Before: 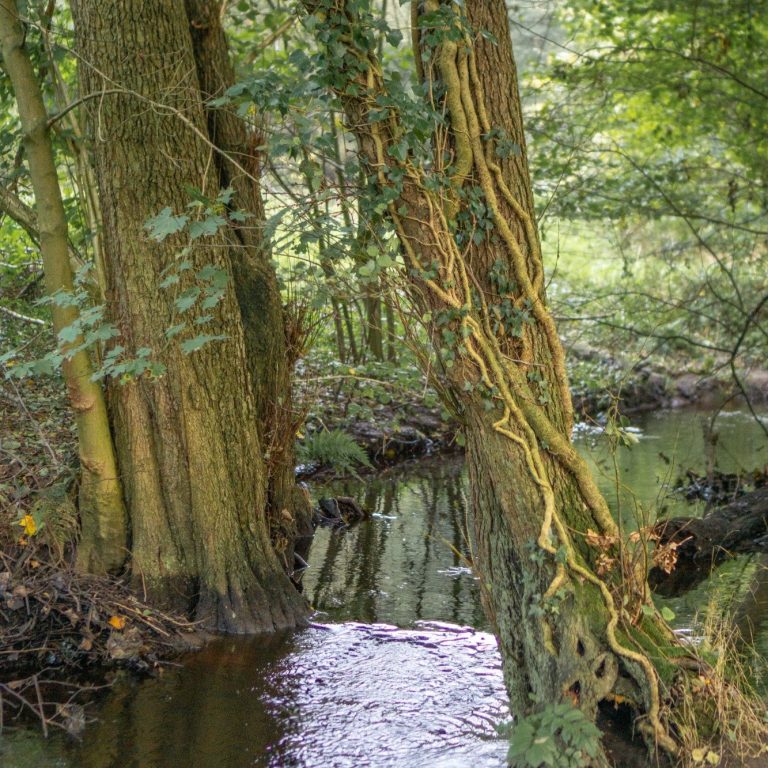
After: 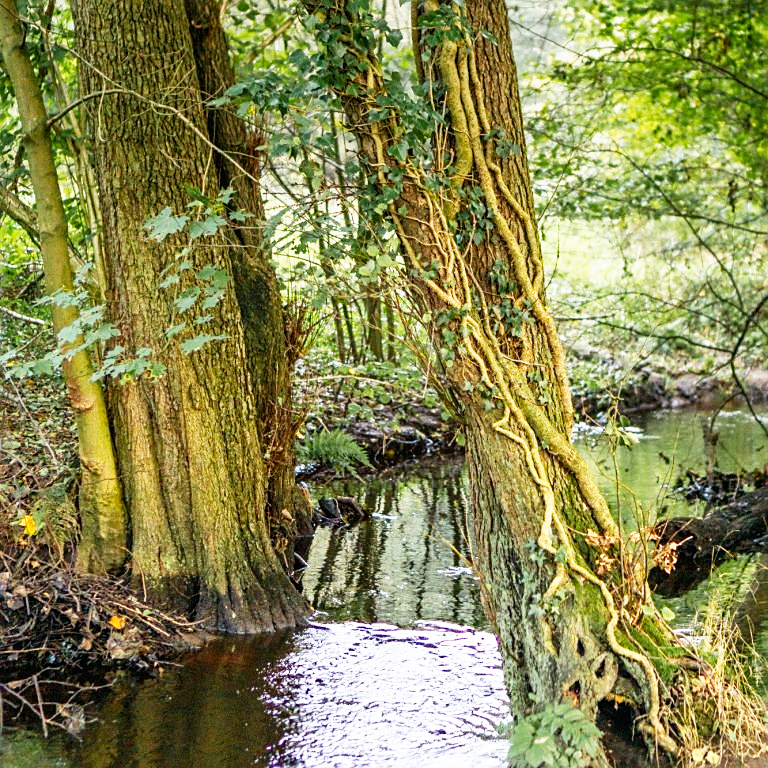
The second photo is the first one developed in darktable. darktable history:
sharpen: on, module defaults
graduated density: on, module defaults
base curve: curves: ch0 [(0, 0) (0.007, 0.004) (0.027, 0.03) (0.046, 0.07) (0.207, 0.54) (0.442, 0.872) (0.673, 0.972) (1, 1)], preserve colors none
